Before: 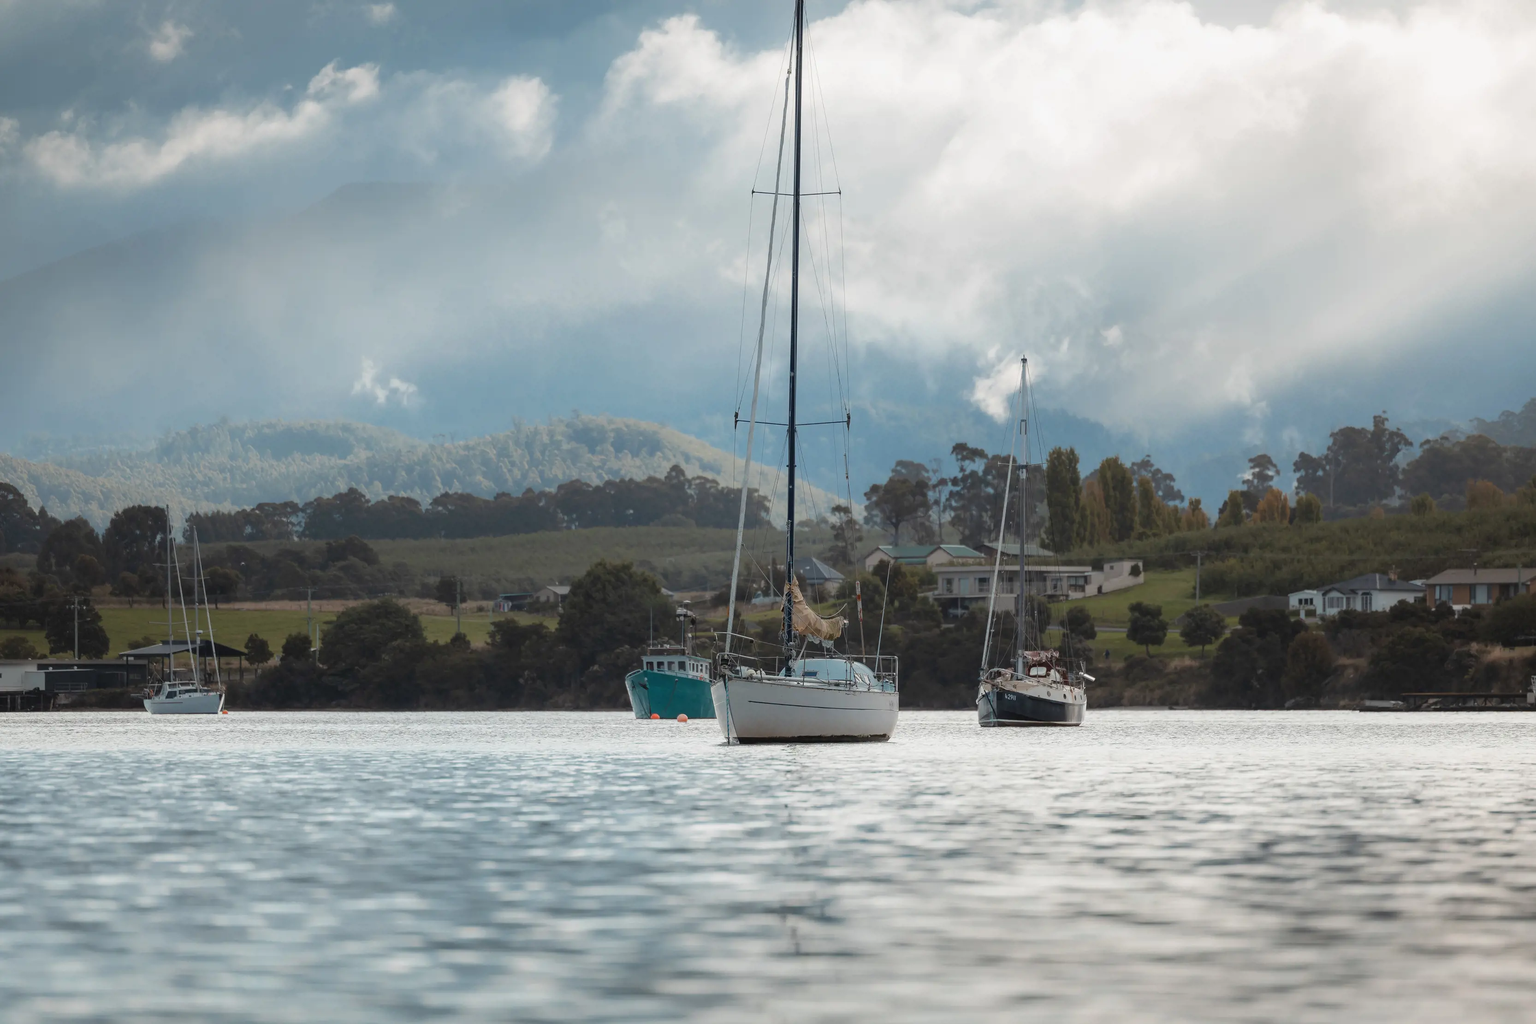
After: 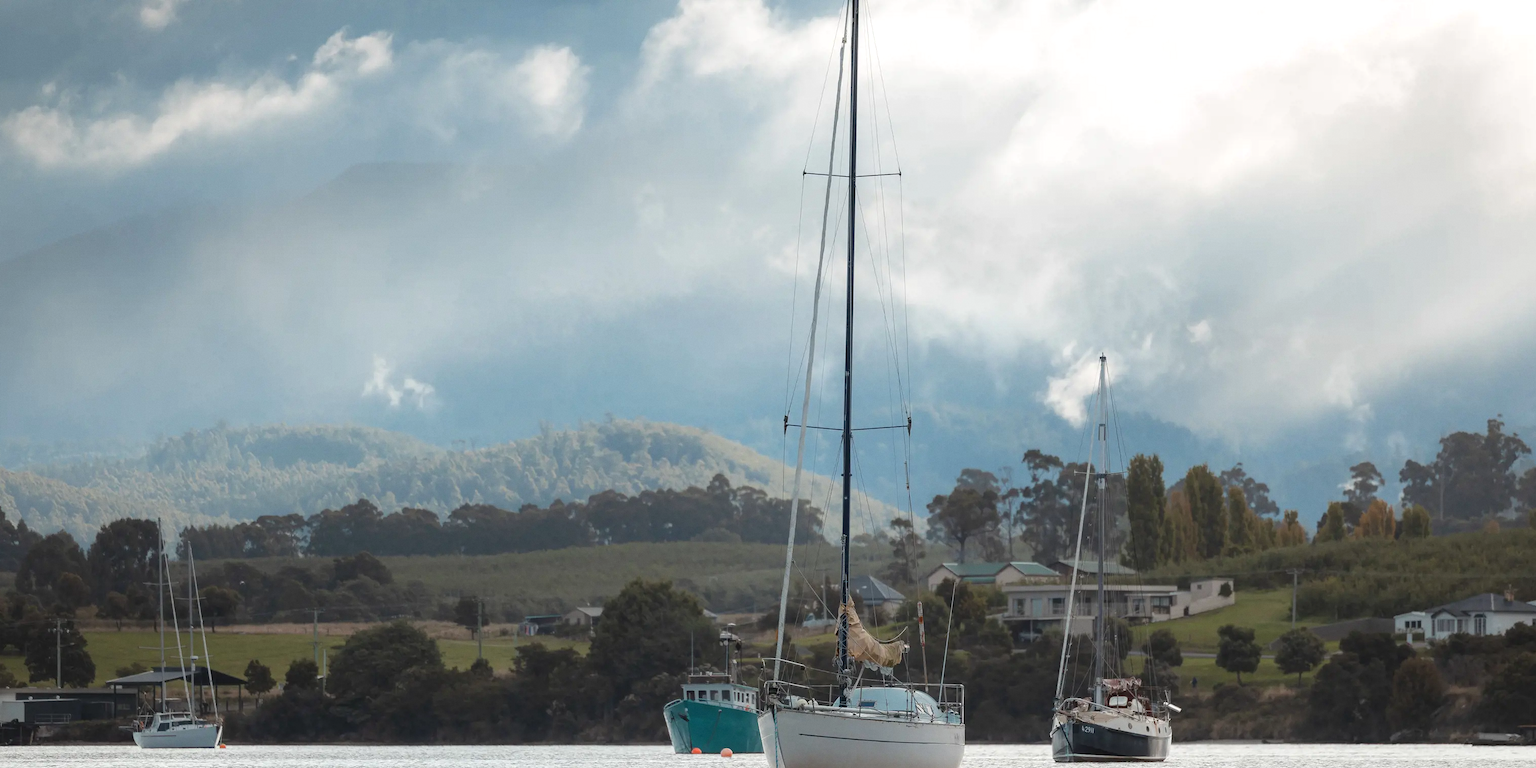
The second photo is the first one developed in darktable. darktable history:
grain: coarseness 0.09 ISO, strength 10%
exposure: exposure 0.207 EV, compensate highlight preservation false
crop: left 1.509%, top 3.452%, right 7.696%, bottom 28.452%
